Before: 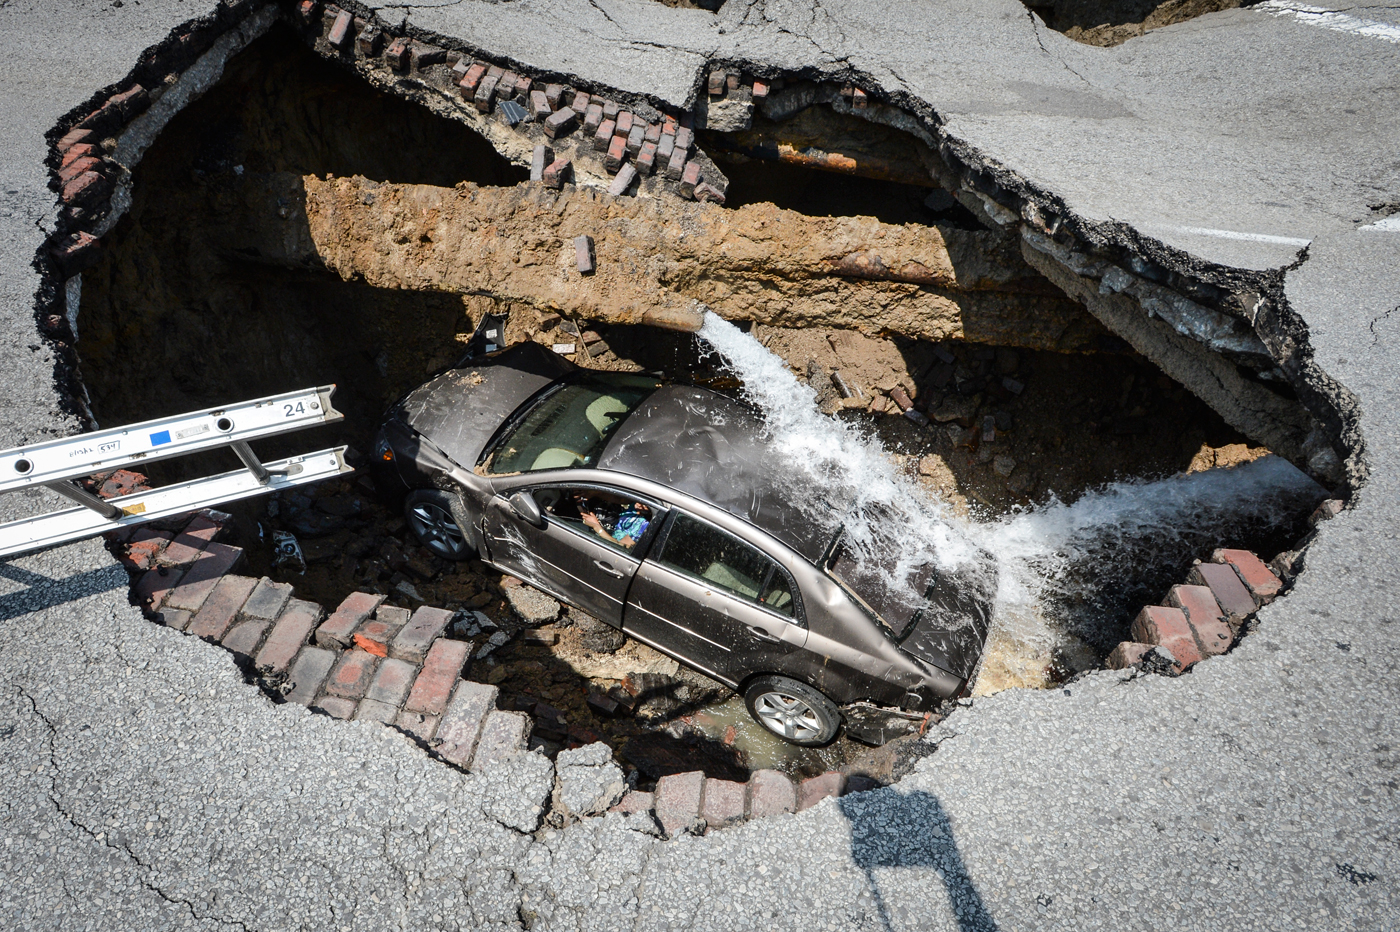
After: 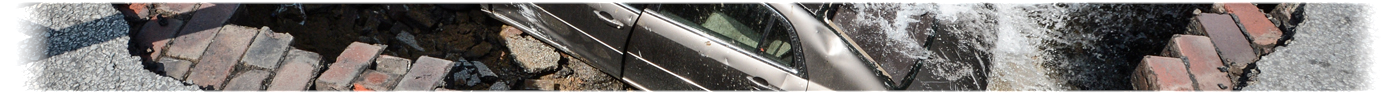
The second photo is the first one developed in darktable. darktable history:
crop and rotate: top 59.084%, bottom 30.916%
vignetting: fall-off start 93%, fall-off radius 5%, brightness 1, saturation -0.49, automatic ratio true, width/height ratio 1.332, shape 0.04, unbound false
